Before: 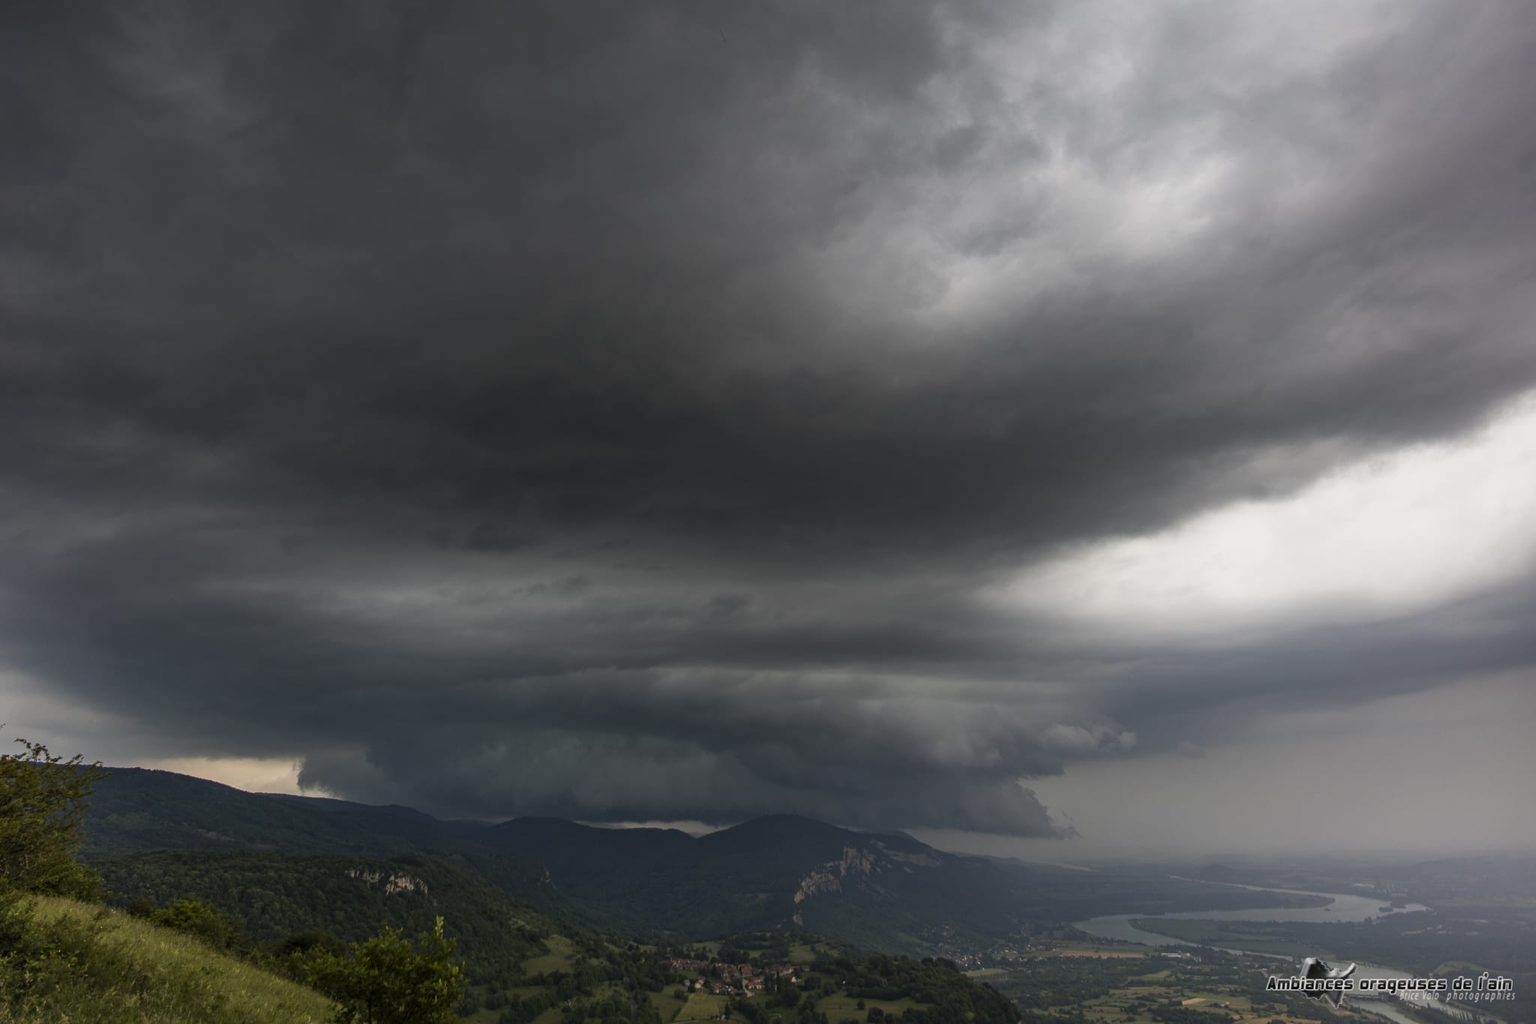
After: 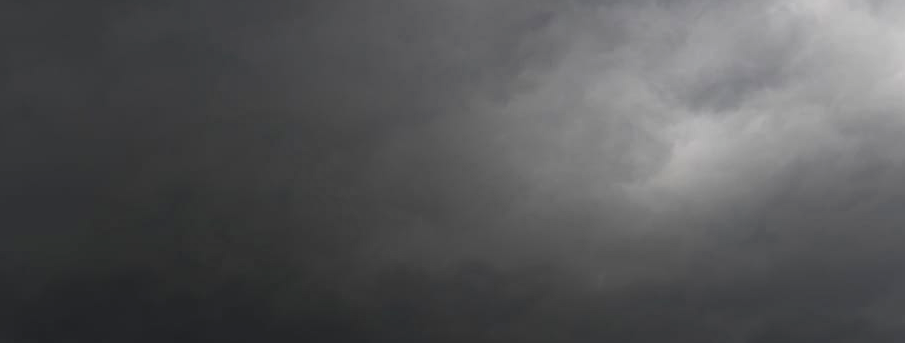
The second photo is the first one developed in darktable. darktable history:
crop: left 29.009%, top 16.826%, right 26.765%, bottom 58.008%
haze removal: compatibility mode true, adaptive false
